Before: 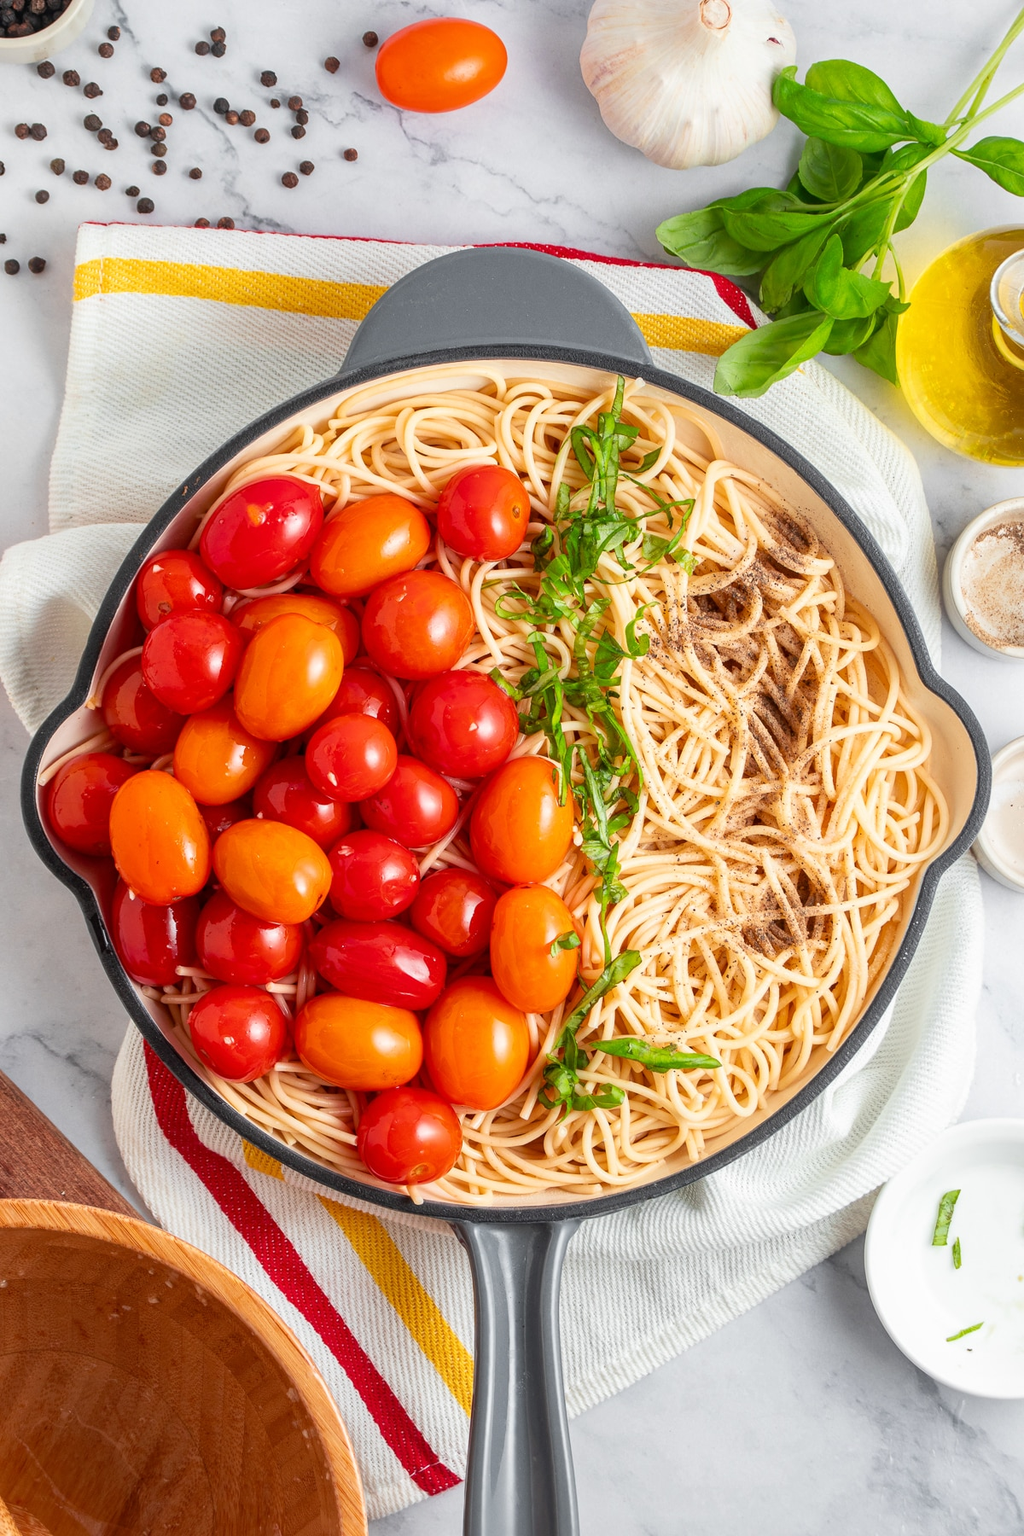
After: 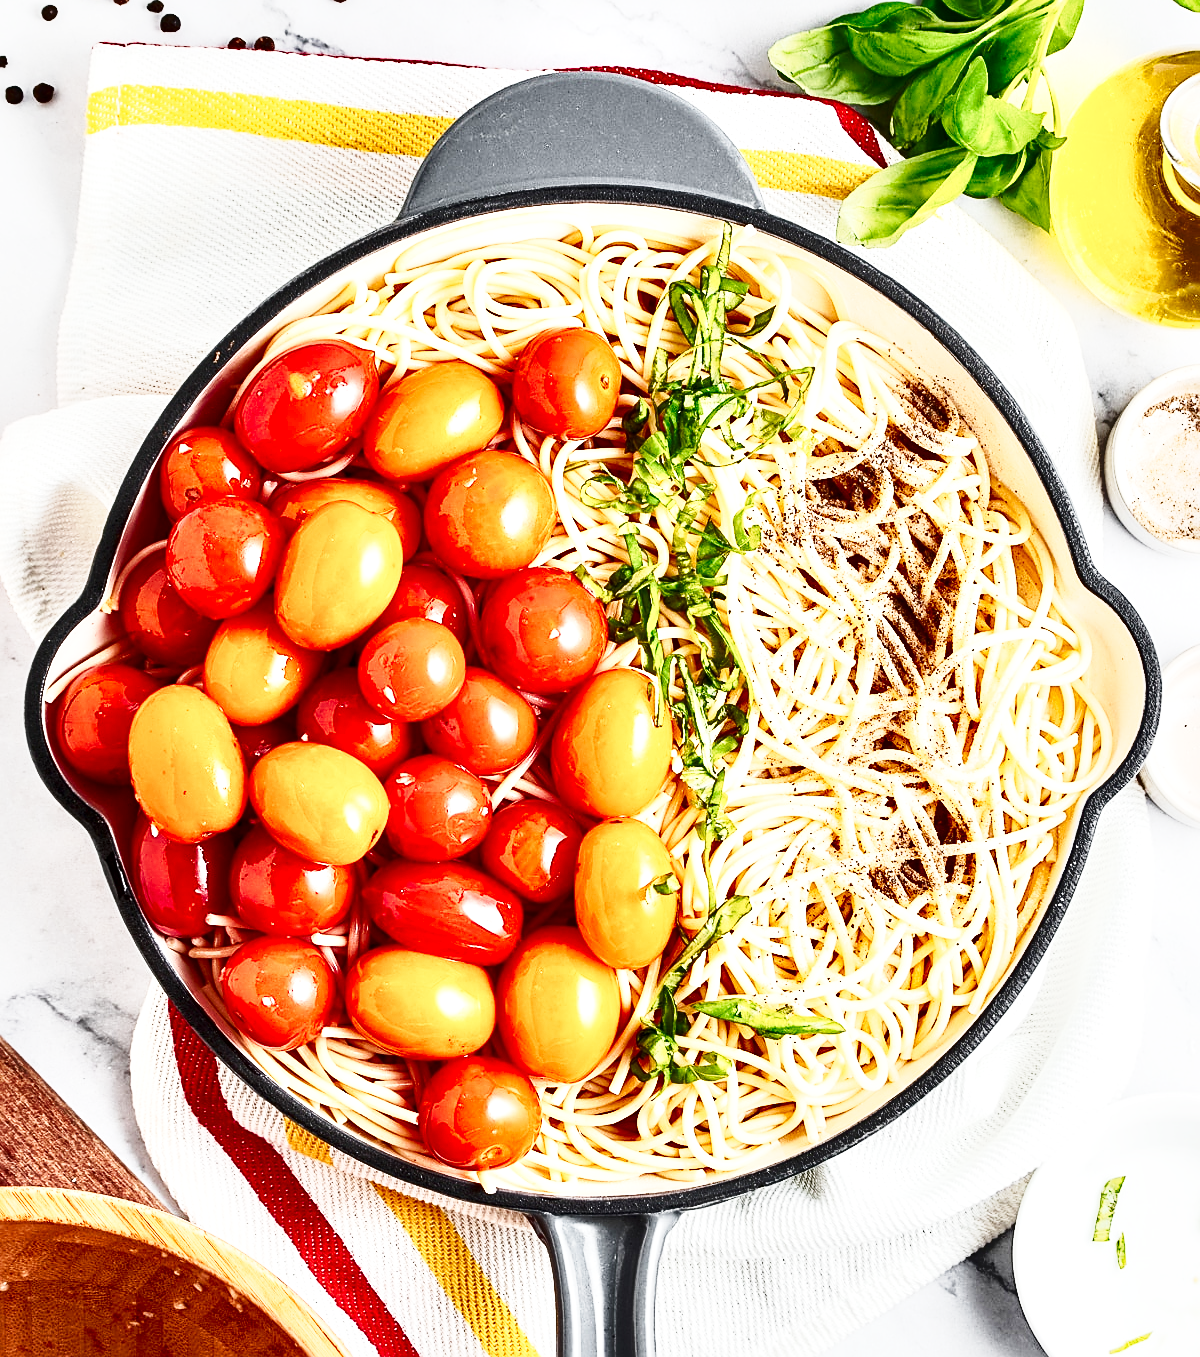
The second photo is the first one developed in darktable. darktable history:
local contrast: mode bilateral grid, contrast 20, coarseness 50, detail 150%, midtone range 0.2
sharpen: on, module defaults
crop and rotate: top 12.147%, bottom 12.444%
shadows and highlights: low approximation 0.01, soften with gaussian
contrast brightness saturation: contrast 0.383, brightness 0.103
tone curve: curves: ch0 [(0, 0) (0.093, 0.104) (0.226, 0.291) (0.327, 0.431) (0.471, 0.648) (0.759, 0.926) (1, 1)], preserve colors none
